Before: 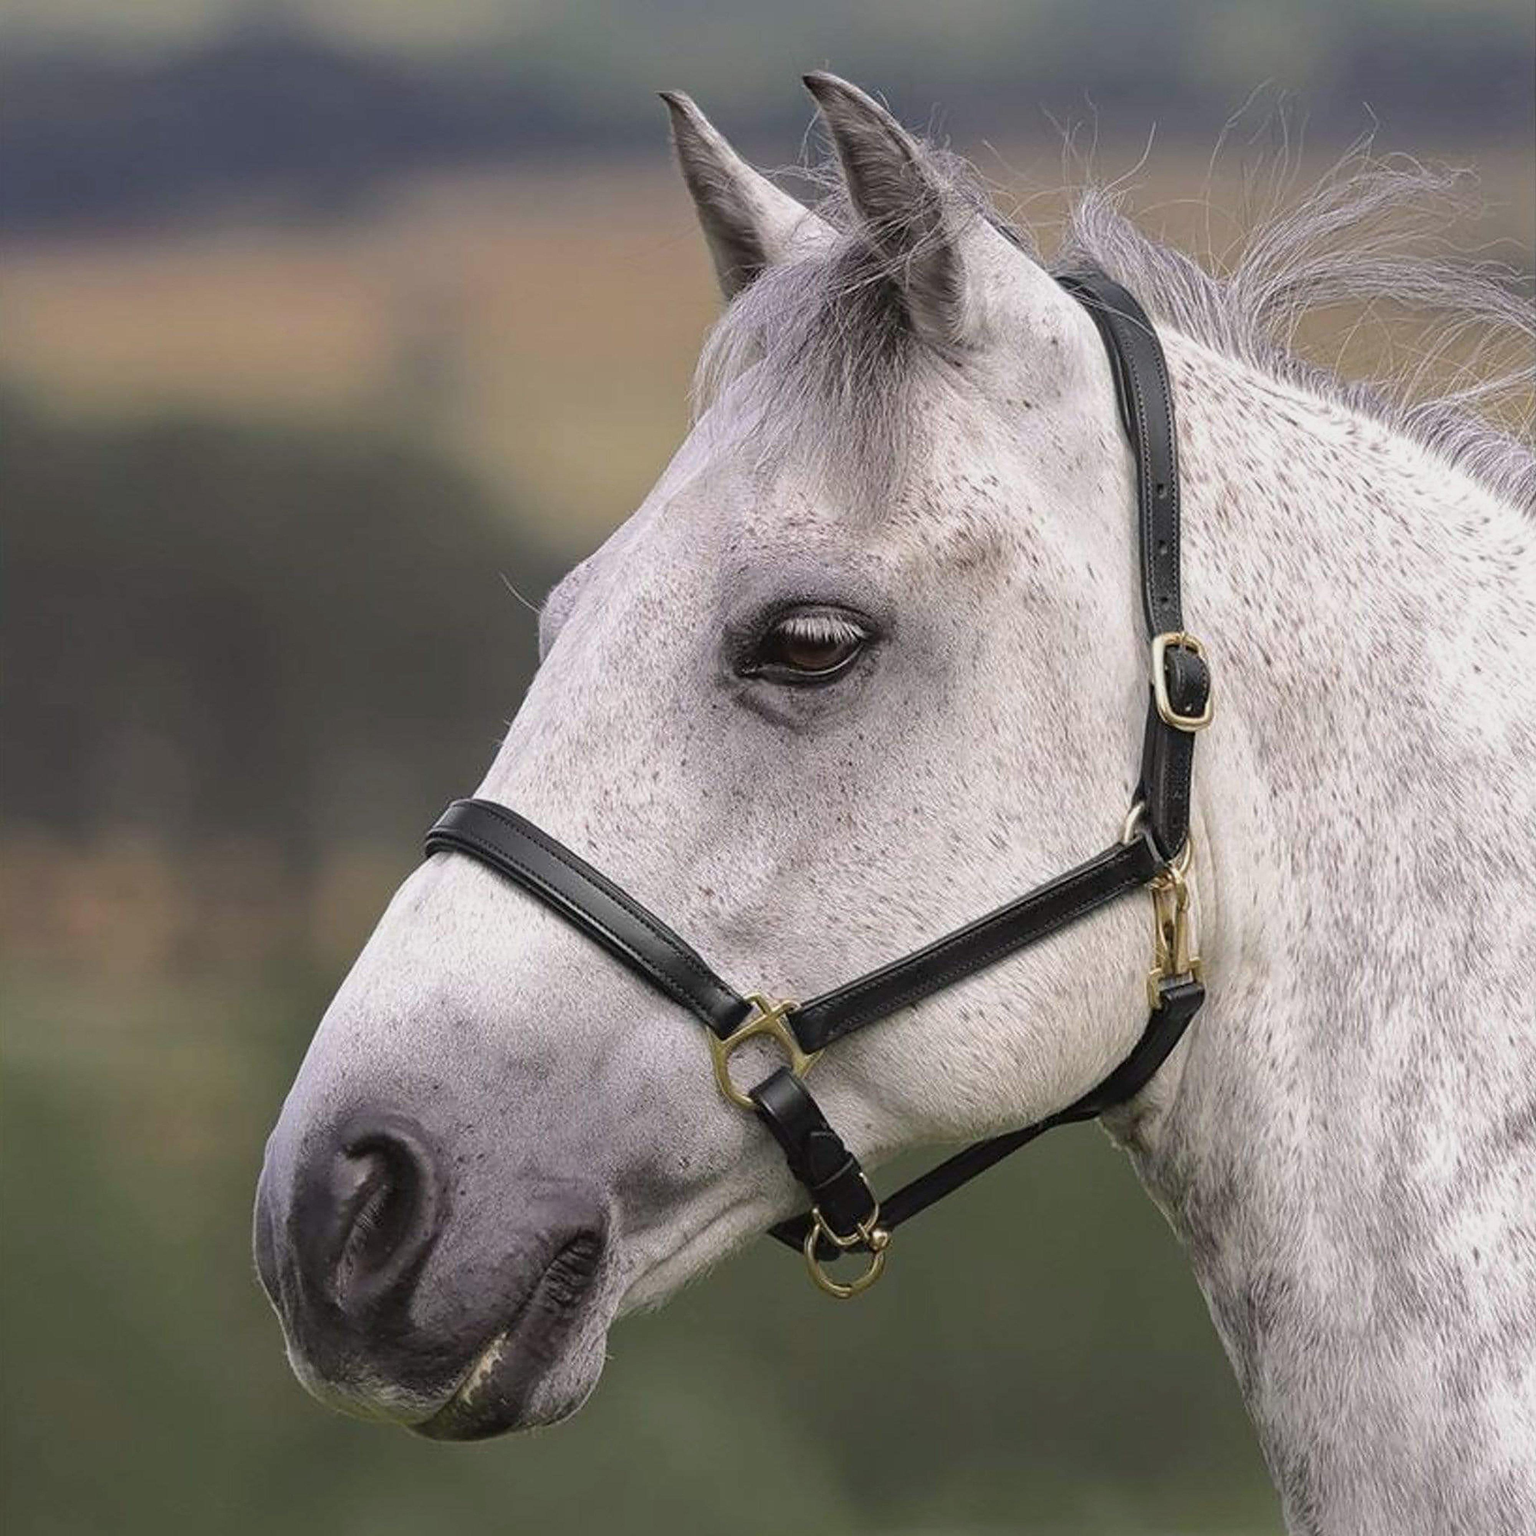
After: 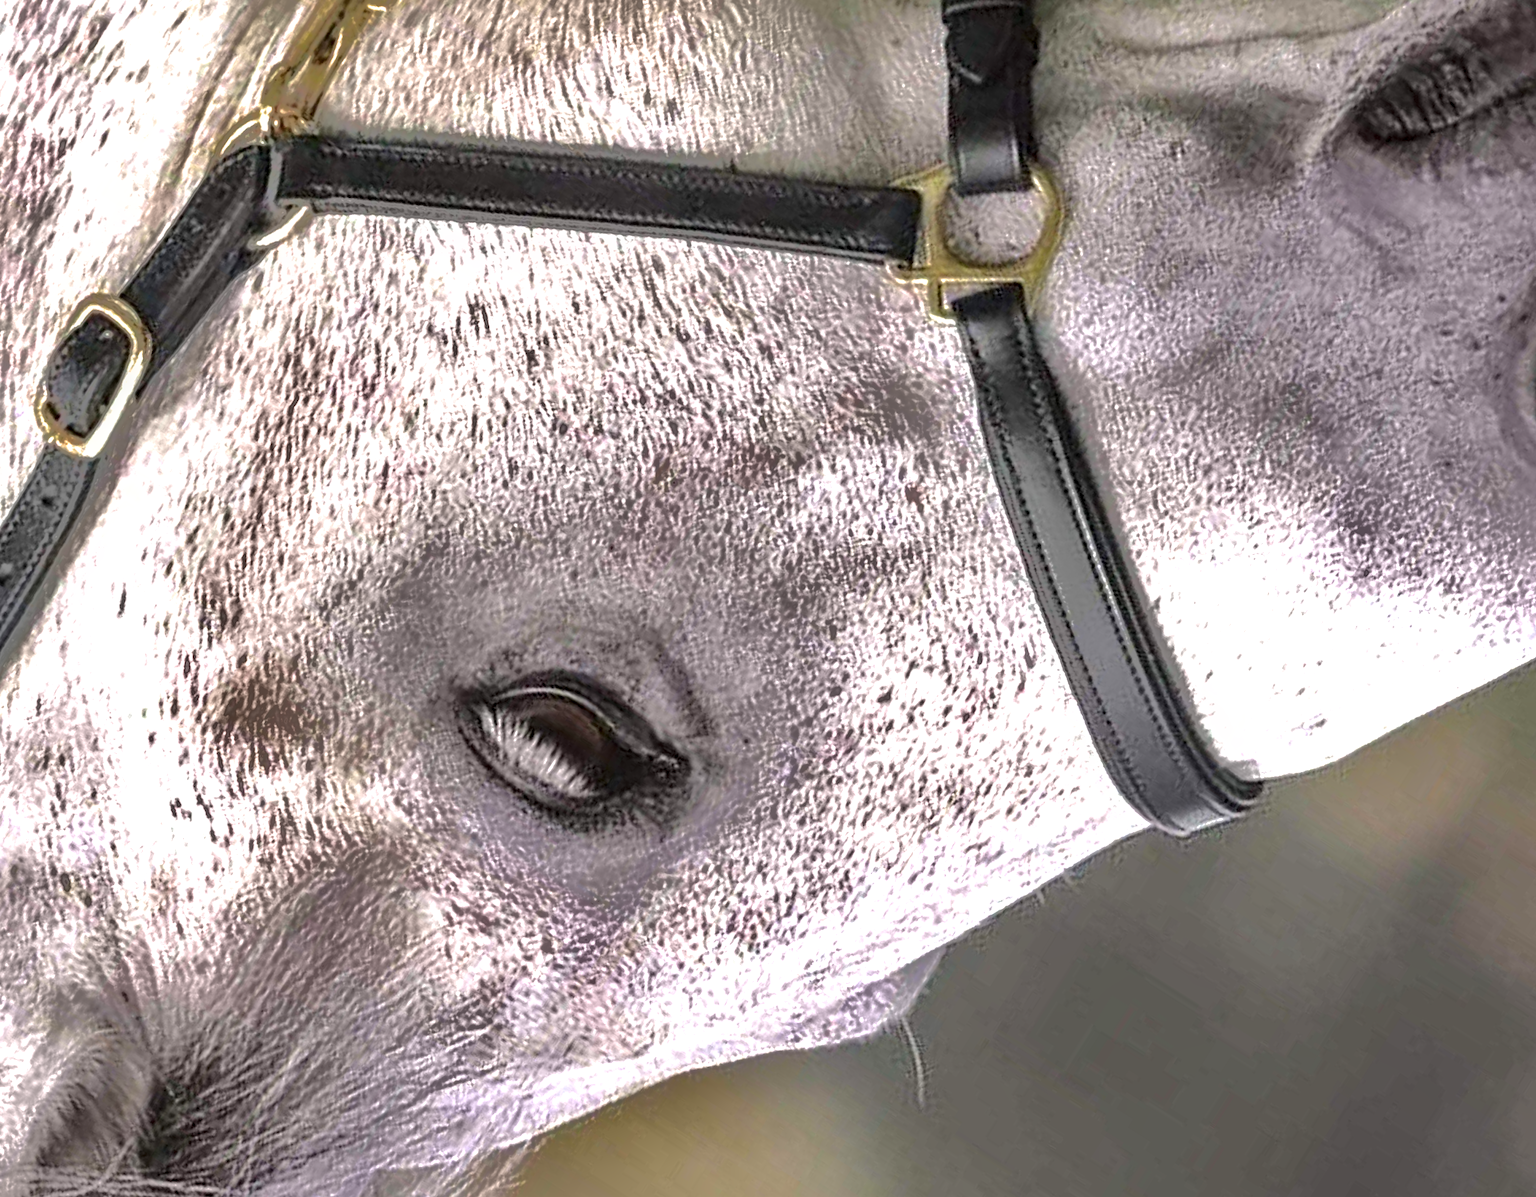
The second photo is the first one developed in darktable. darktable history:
exposure: black level correction 0, exposure 0.7 EV, compensate exposure bias true, compensate highlight preservation false
crop and rotate: angle 147.73°, left 9.213%, top 15.585%, right 4.491%, bottom 17.13%
shadows and highlights: shadows -18.12, highlights -73.6
local contrast: on, module defaults
